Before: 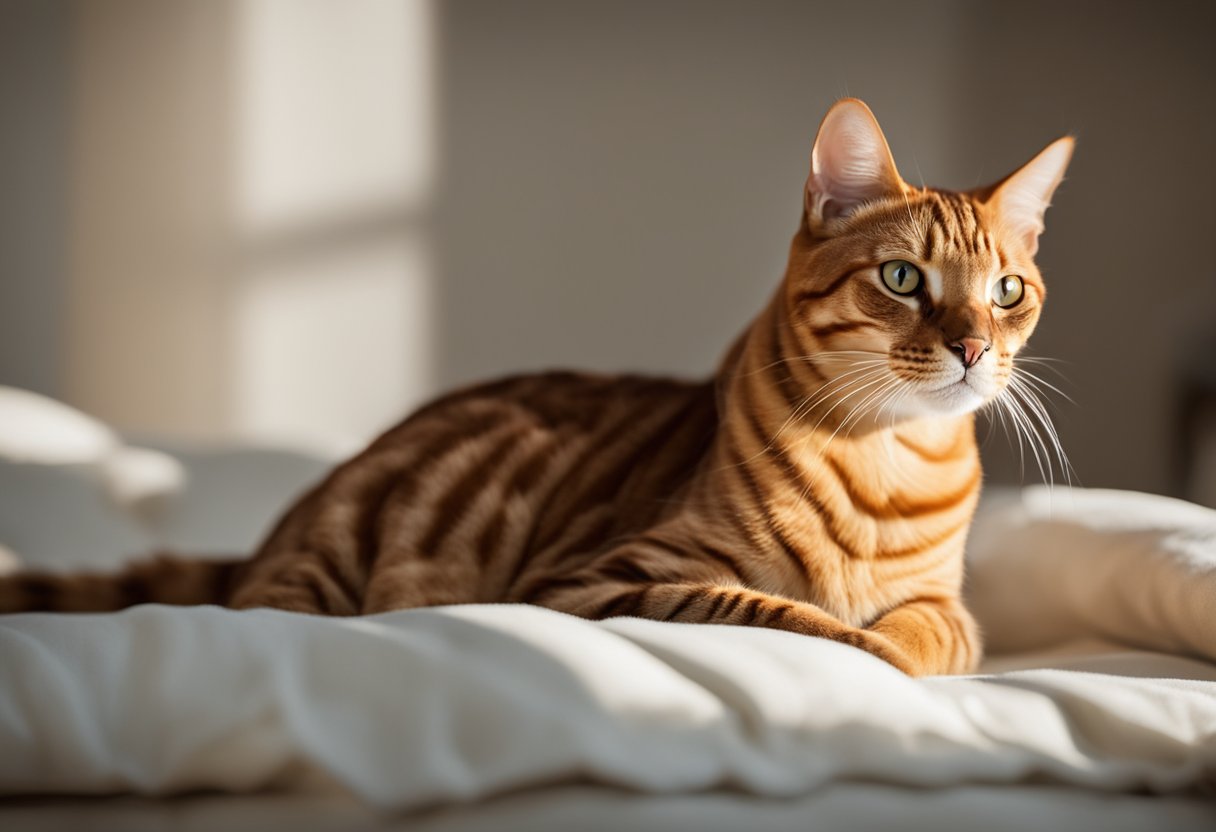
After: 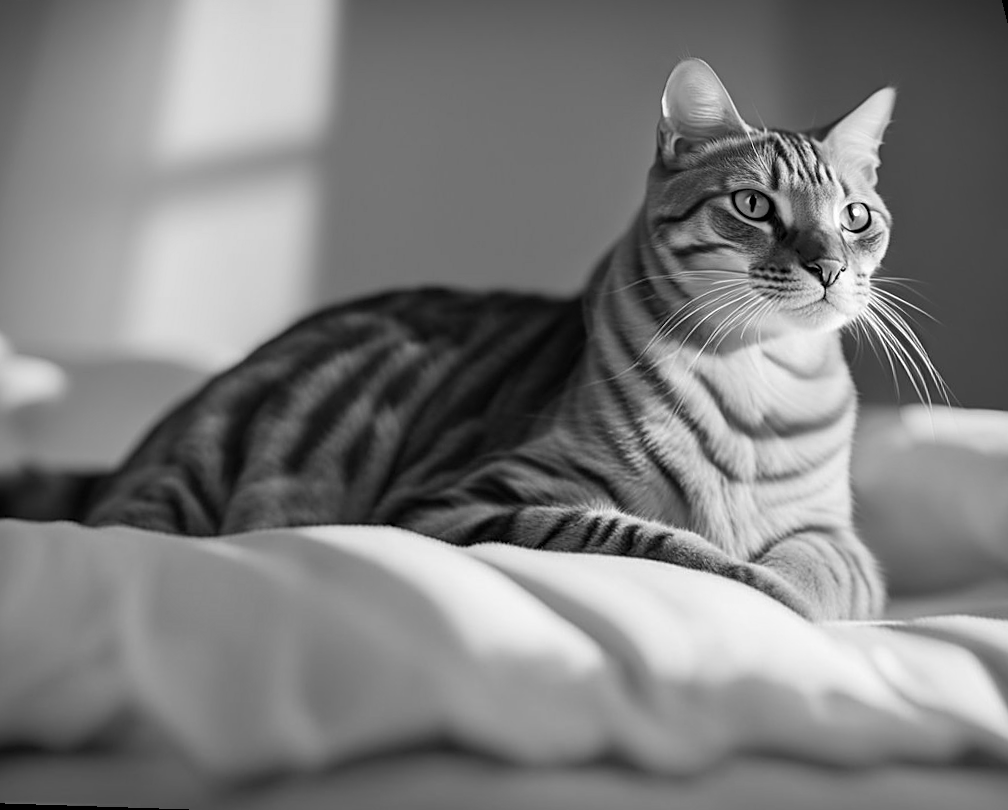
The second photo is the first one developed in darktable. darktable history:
sharpen: on, module defaults
rotate and perspective: rotation 0.72°, lens shift (vertical) -0.352, lens shift (horizontal) -0.051, crop left 0.152, crop right 0.859, crop top 0.019, crop bottom 0.964
color correction: saturation 1.34
monochrome: a 2.21, b -1.33, size 2.2
